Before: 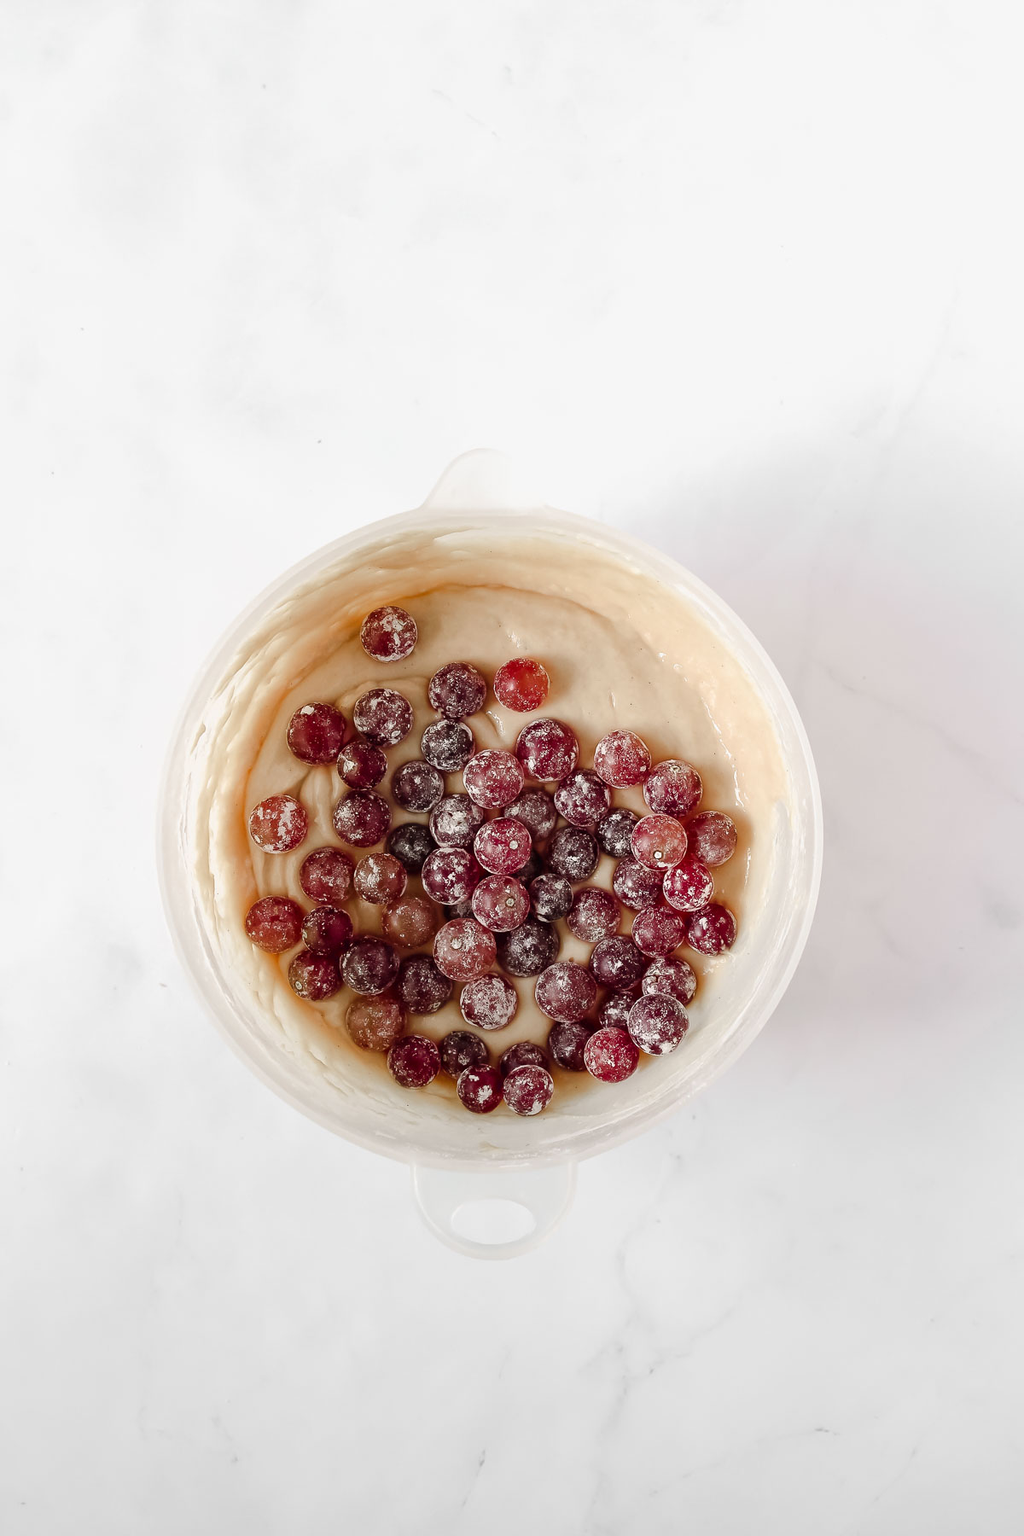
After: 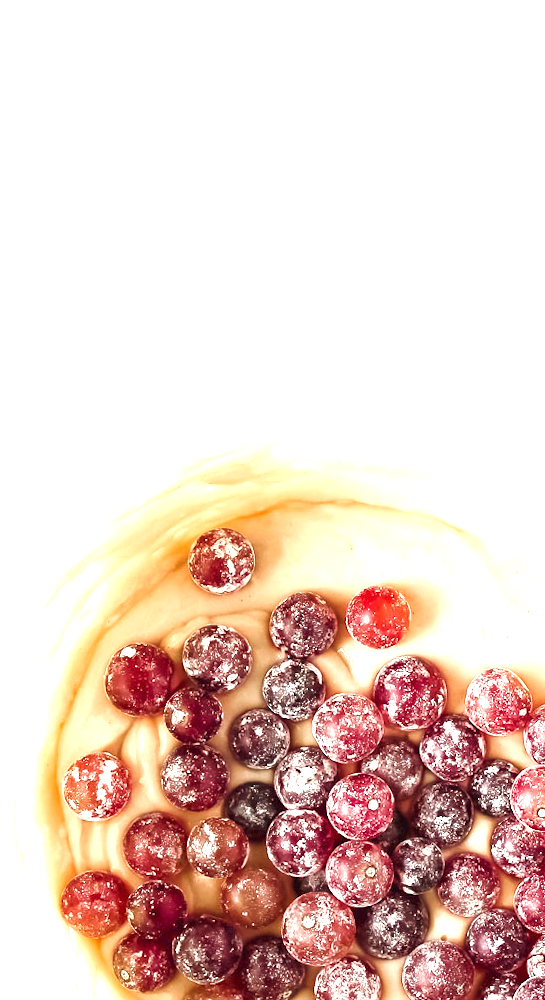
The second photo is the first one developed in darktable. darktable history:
exposure: exposure 1.5 EV, compensate highlight preservation false
crop: left 20.248%, top 10.86%, right 35.675%, bottom 34.321%
rotate and perspective: rotation -1.24°, automatic cropping off
